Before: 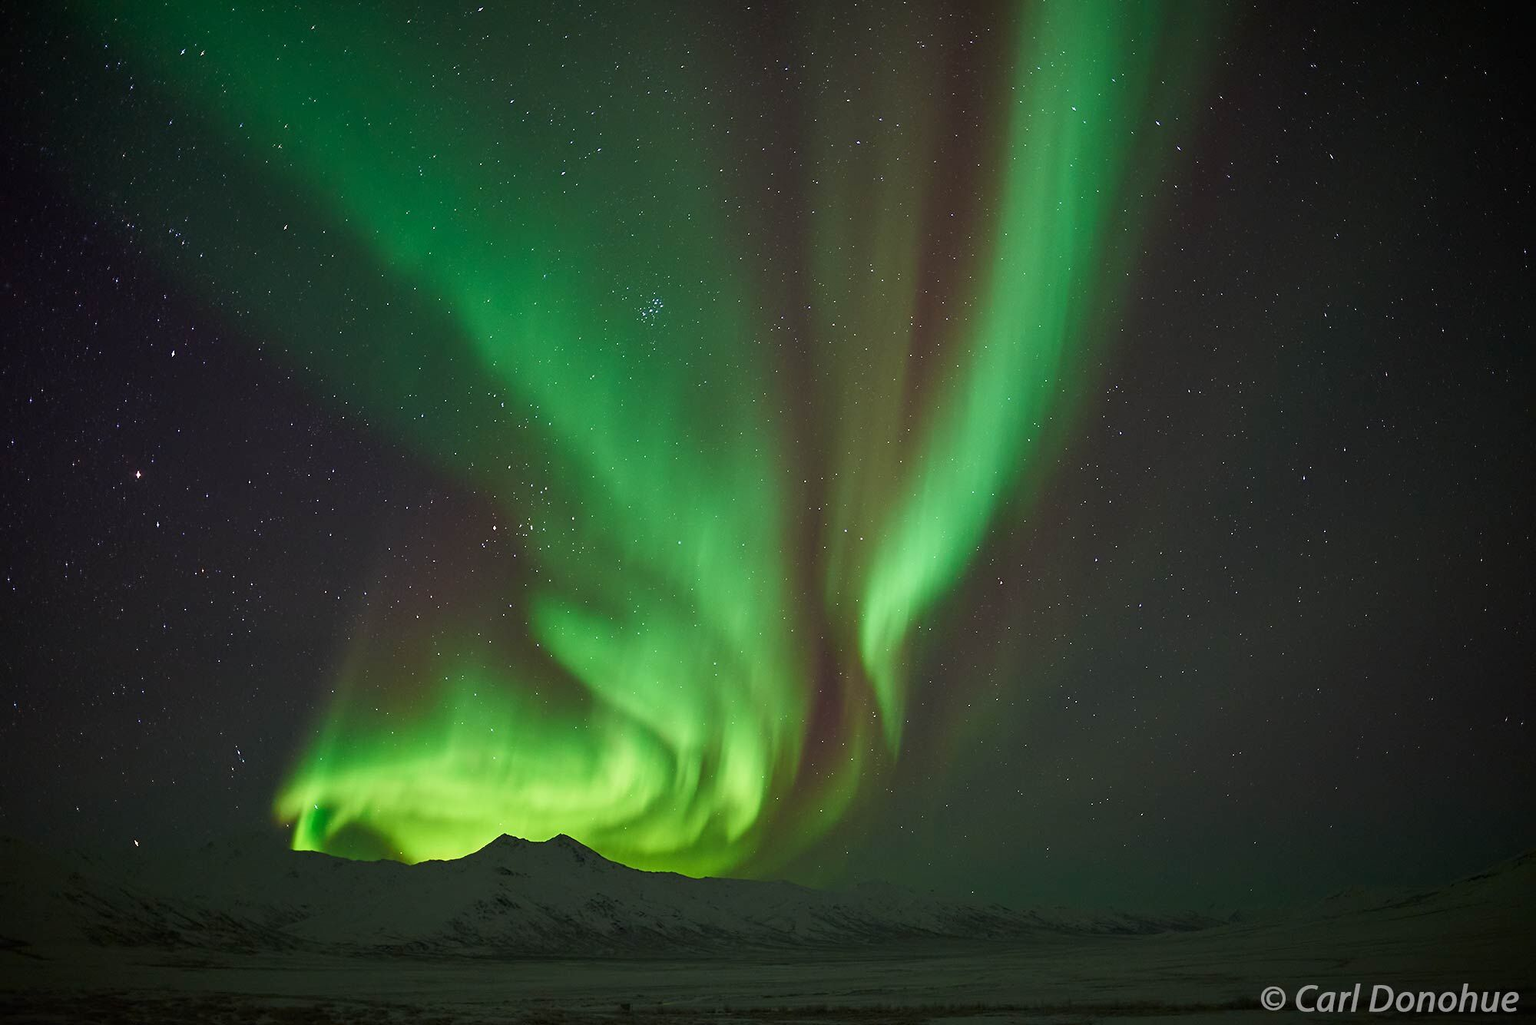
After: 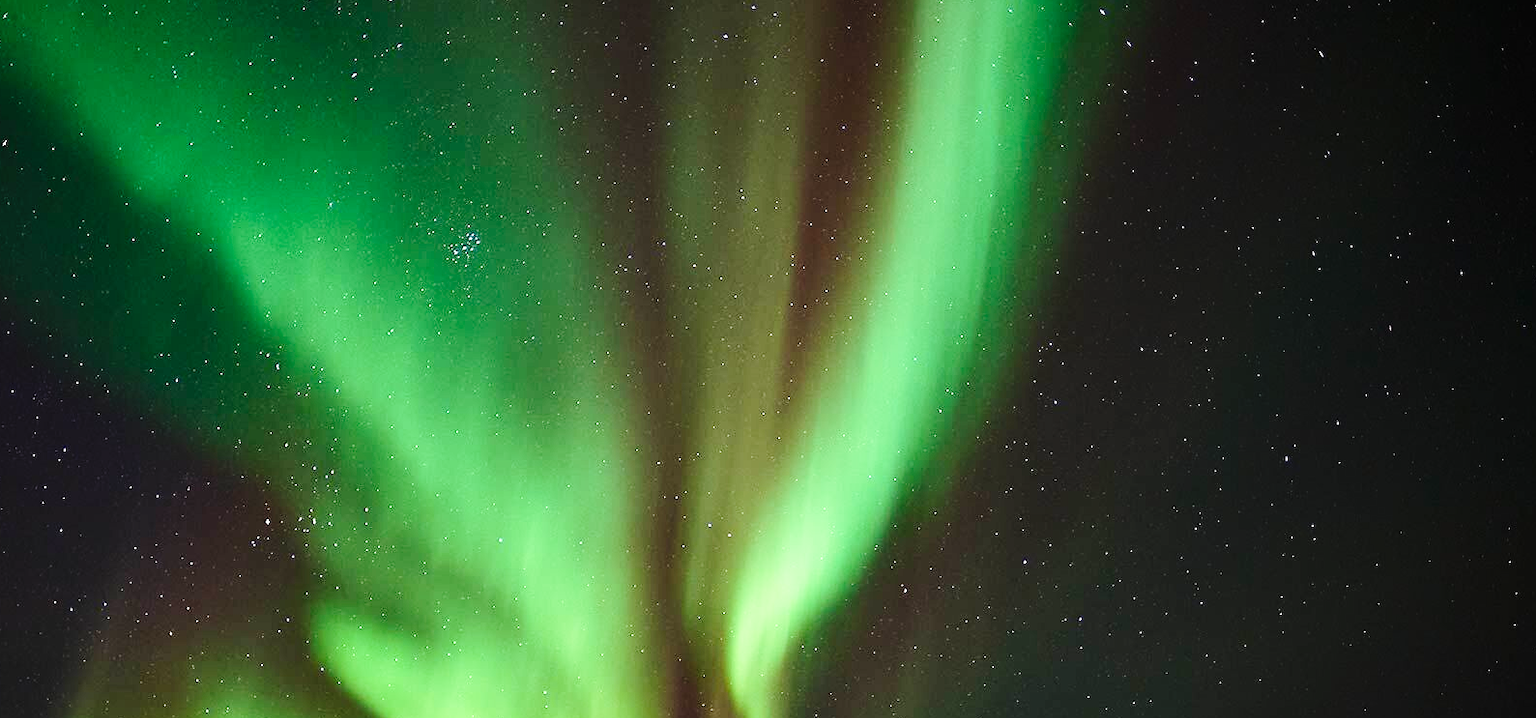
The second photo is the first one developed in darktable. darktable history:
base curve: curves: ch0 [(0, 0) (0.028, 0.03) (0.121, 0.232) (0.46, 0.748) (0.859, 0.968) (1, 1)], preserve colors none
crop: left 18.38%, top 11.092%, right 2.134%, bottom 33.217%
contrast brightness saturation: contrast 0.22
